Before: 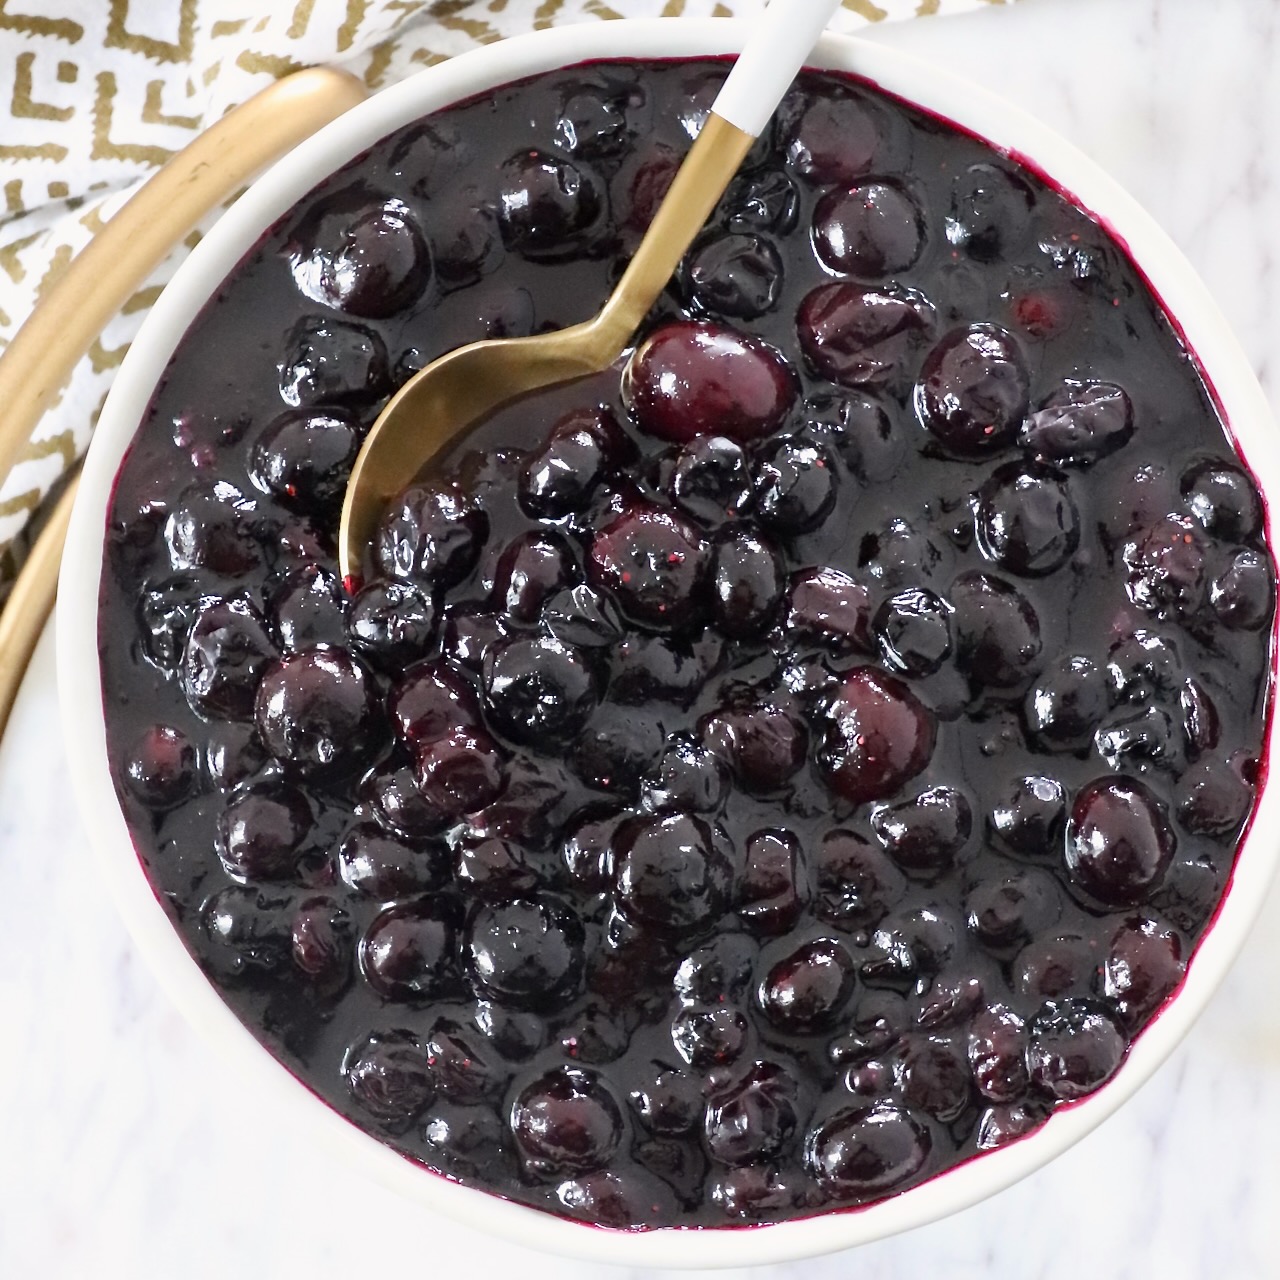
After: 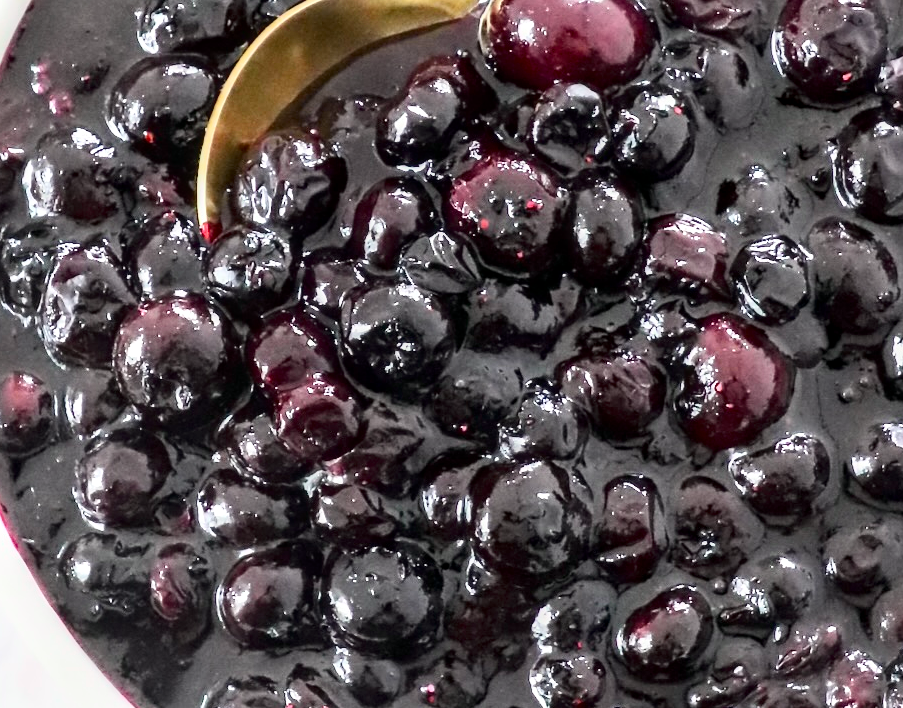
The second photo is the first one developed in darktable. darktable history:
exposure: black level correction 0.001, exposure 0.5 EV, compensate exposure bias true, compensate highlight preservation false
tone curve: curves: ch0 [(0, 0.012) (0.031, 0.02) (0.12, 0.083) (0.193, 0.171) (0.277, 0.279) (0.45, 0.52) (0.568, 0.676) (0.678, 0.777) (0.875, 0.92) (1, 0.965)]; ch1 [(0, 0) (0.243, 0.245) (0.402, 0.41) (0.493, 0.486) (0.508, 0.507) (0.531, 0.53) (0.551, 0.564) (0.646, 0.672) (0.694, 0.732) (1, 1)]; ch2 [(0, 0) (0.249, 0.216) (0.356, 0.343) (0.424, 0.442) (0.476, 0.482) (0.498, 0.502) (0.517, 0.517) (0.532, 0.545) (0.562, 0.575) (0.614, 0.644) (0.706, 0.748) (0.808, 0.809) (0.991, 0.968)], color space Lab, independent channels, preserve colors none
local contrast: on, module defaults
crop: left 11.123%, top 27.61%, right 18.3%, bottom 17.034%
